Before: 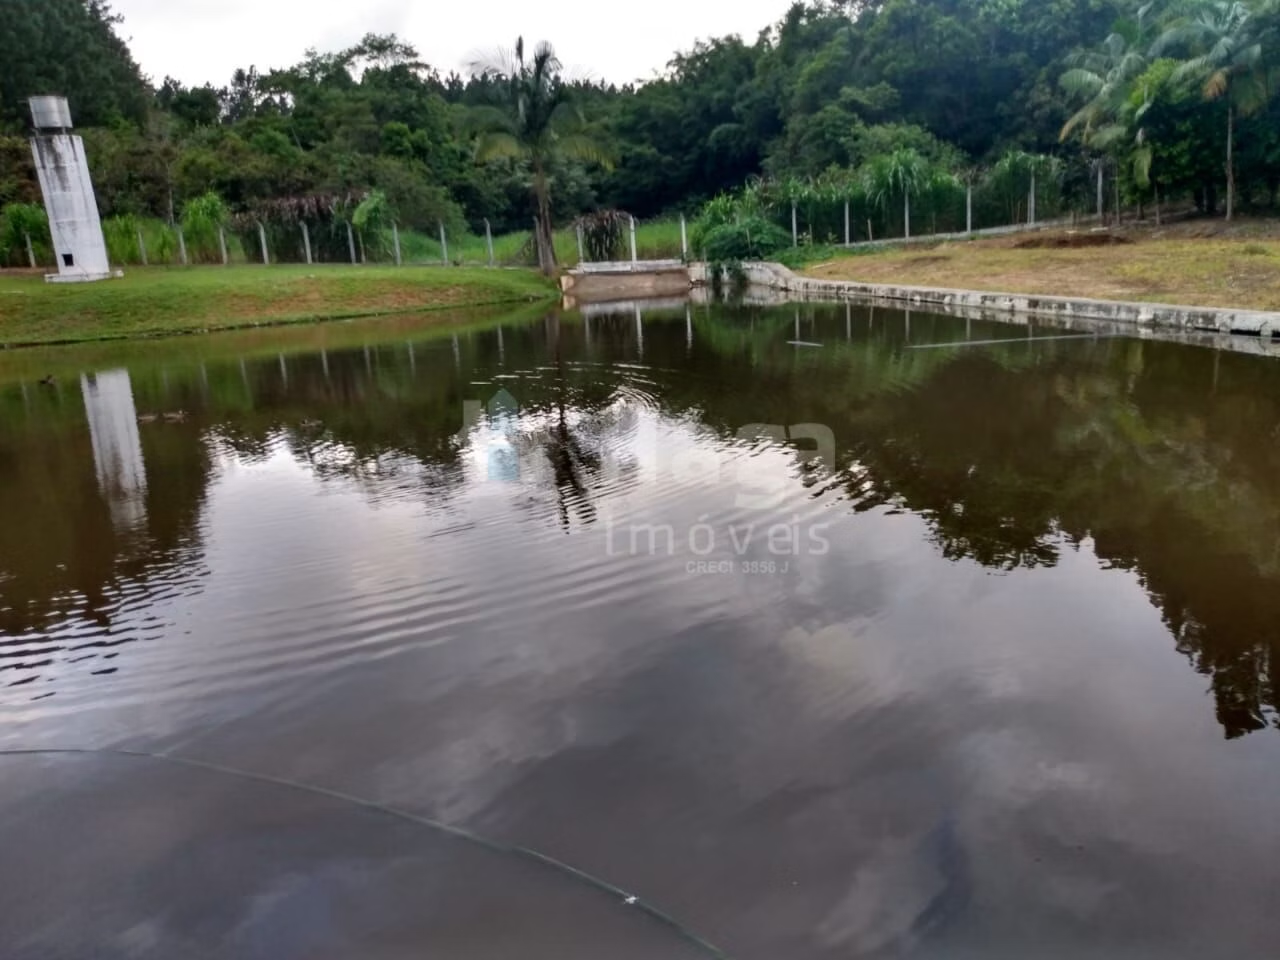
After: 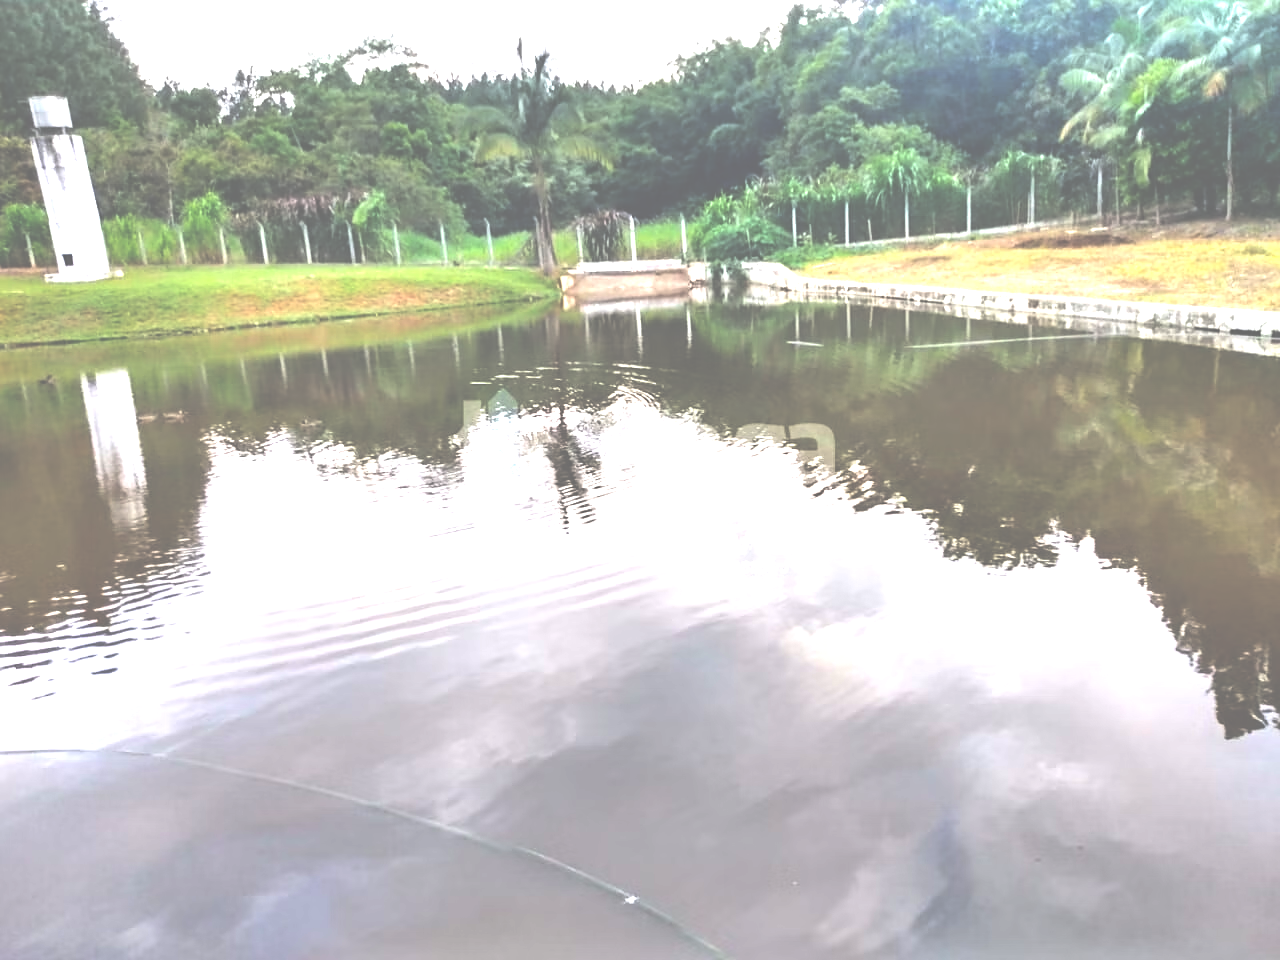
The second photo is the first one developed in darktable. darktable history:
exposure: black level correction -0.07, exposure 0.502 EV, compensate highlight preservation false
color balance rgb: perceptual saturation grading › global saturation 19.895%, perceptual brilliance grading › global brilliance 30.391%, perceptual brilliance grading › highlights 50.291%, perceptual brilliance grading › mid-tones 50.009%, perceptual brilliance grading › shadows -22.257%, saturation formula JzAzBz (2021)
sharpen: amount 0.201
